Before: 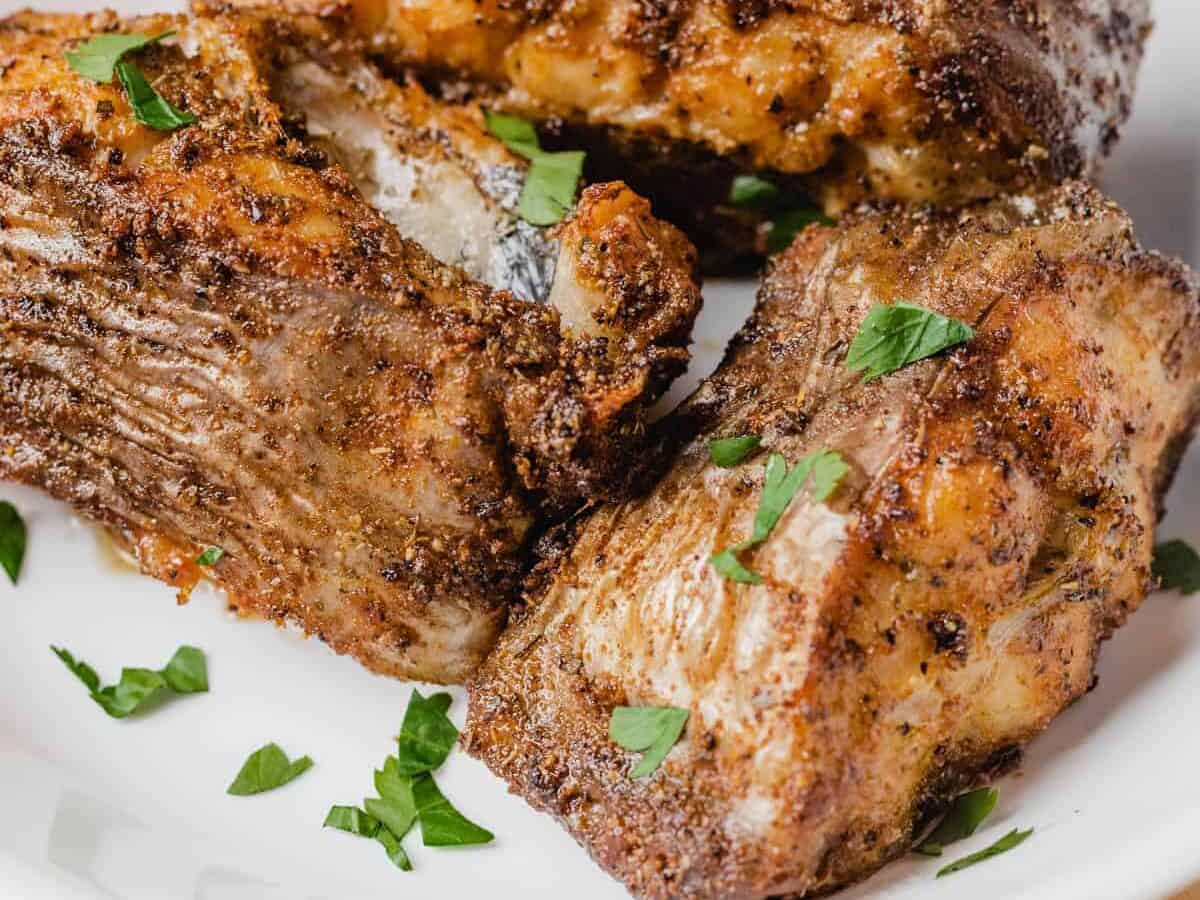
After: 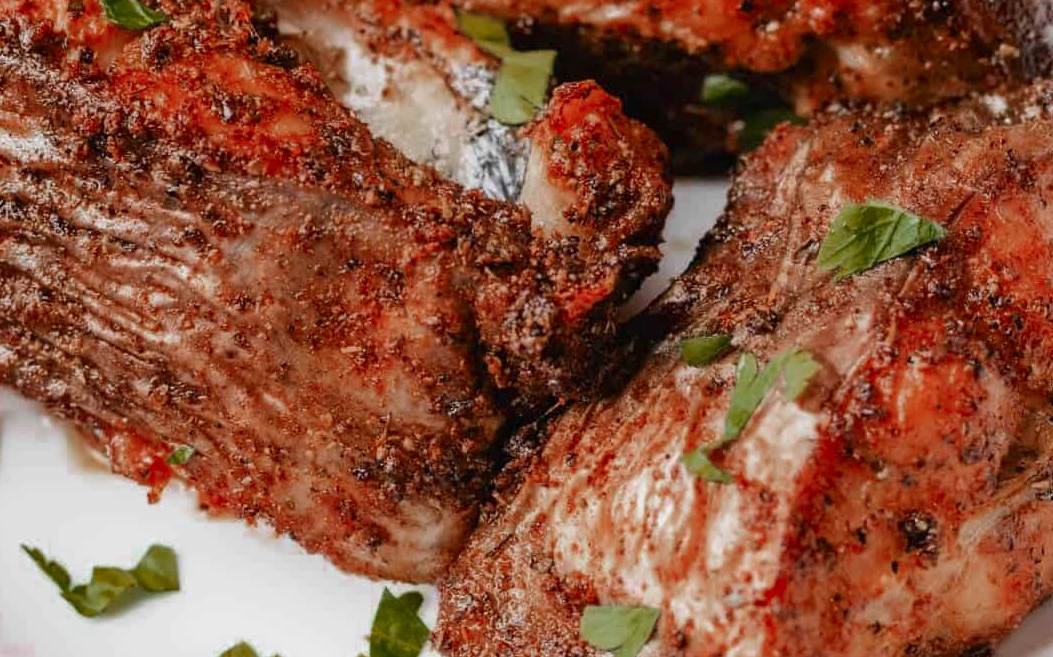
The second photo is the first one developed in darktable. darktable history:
color zones: curves: ch0 [(0, 0.299) (0.25, 0.383) (0.456, 0.352) (0.736, 0.571)]; ch1 [(0, 0.63) (0.151, 0.568) (0.254, 0.416) (0.47, 0.558) (0.732, 0.37) (0.909, 0.492)]; ch2 [(0.004, 0.604) (0.158, 0.443) (0.257, 0.403) (0.761, 0.468)]
crop and rotate: left 2.468%, top 11.244%, right 9.719%, bottom 15.739%
